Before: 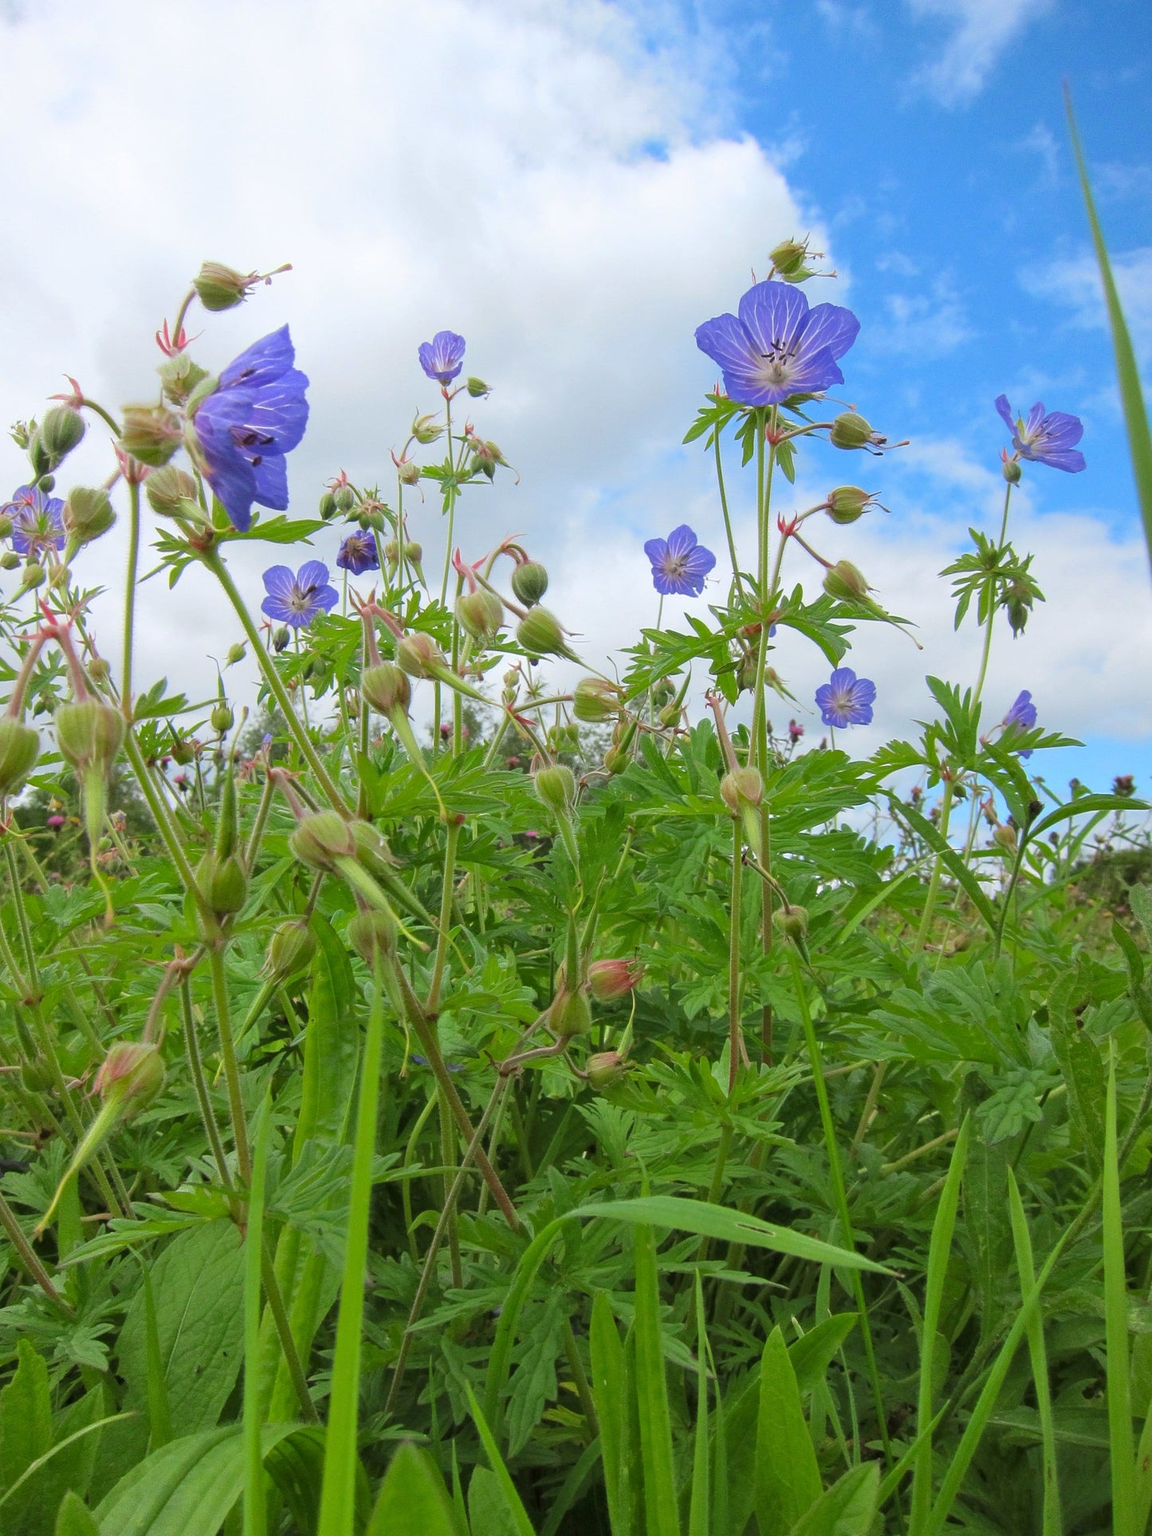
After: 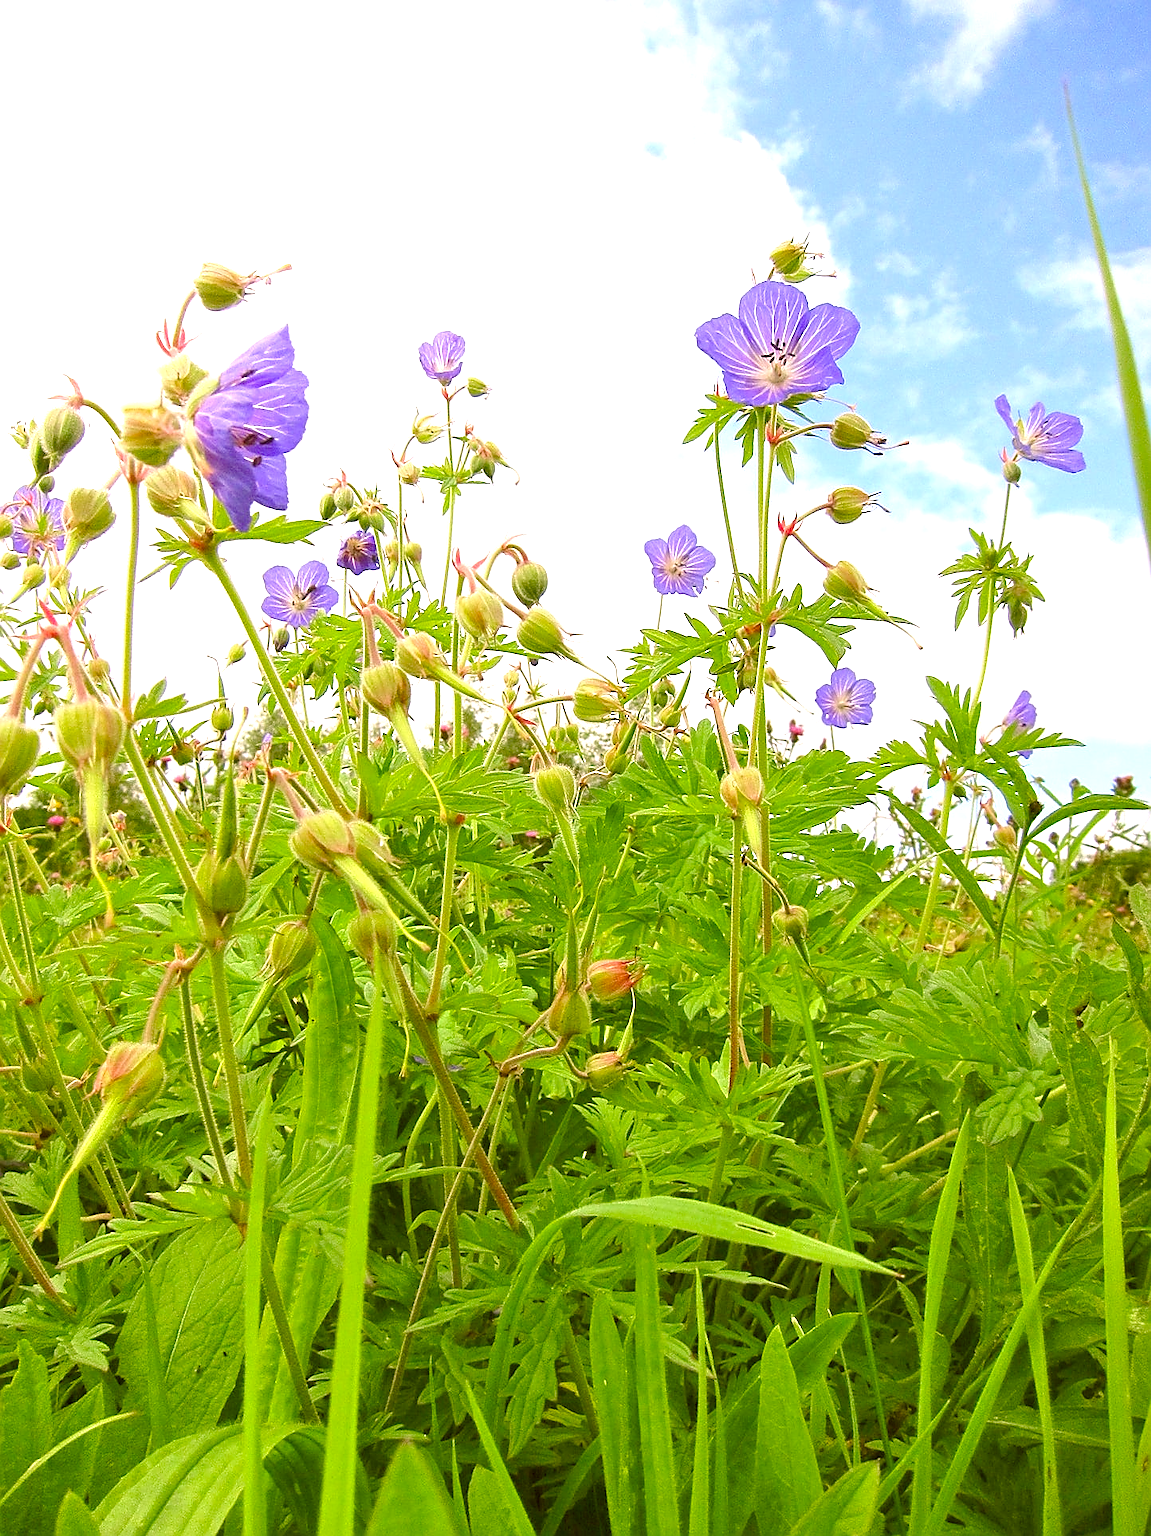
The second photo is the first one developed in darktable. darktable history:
exposure: black level correction 0, exposure 1.101 EV, compensate highlight preservation false
sharpen: radius 1.348, amount 1.261, threshold 0.779
color balance rgb: perceptual saturation grading › global saturation 20%, perceptual saturation grading › highlights -25.01%, perceptual saturation grading › shadows 49.714%, global vibrance 9.58%
color correction: highlights a* 8.51, highlights b* 15.7, shadows a* -0.354, shadows b* 25.89
